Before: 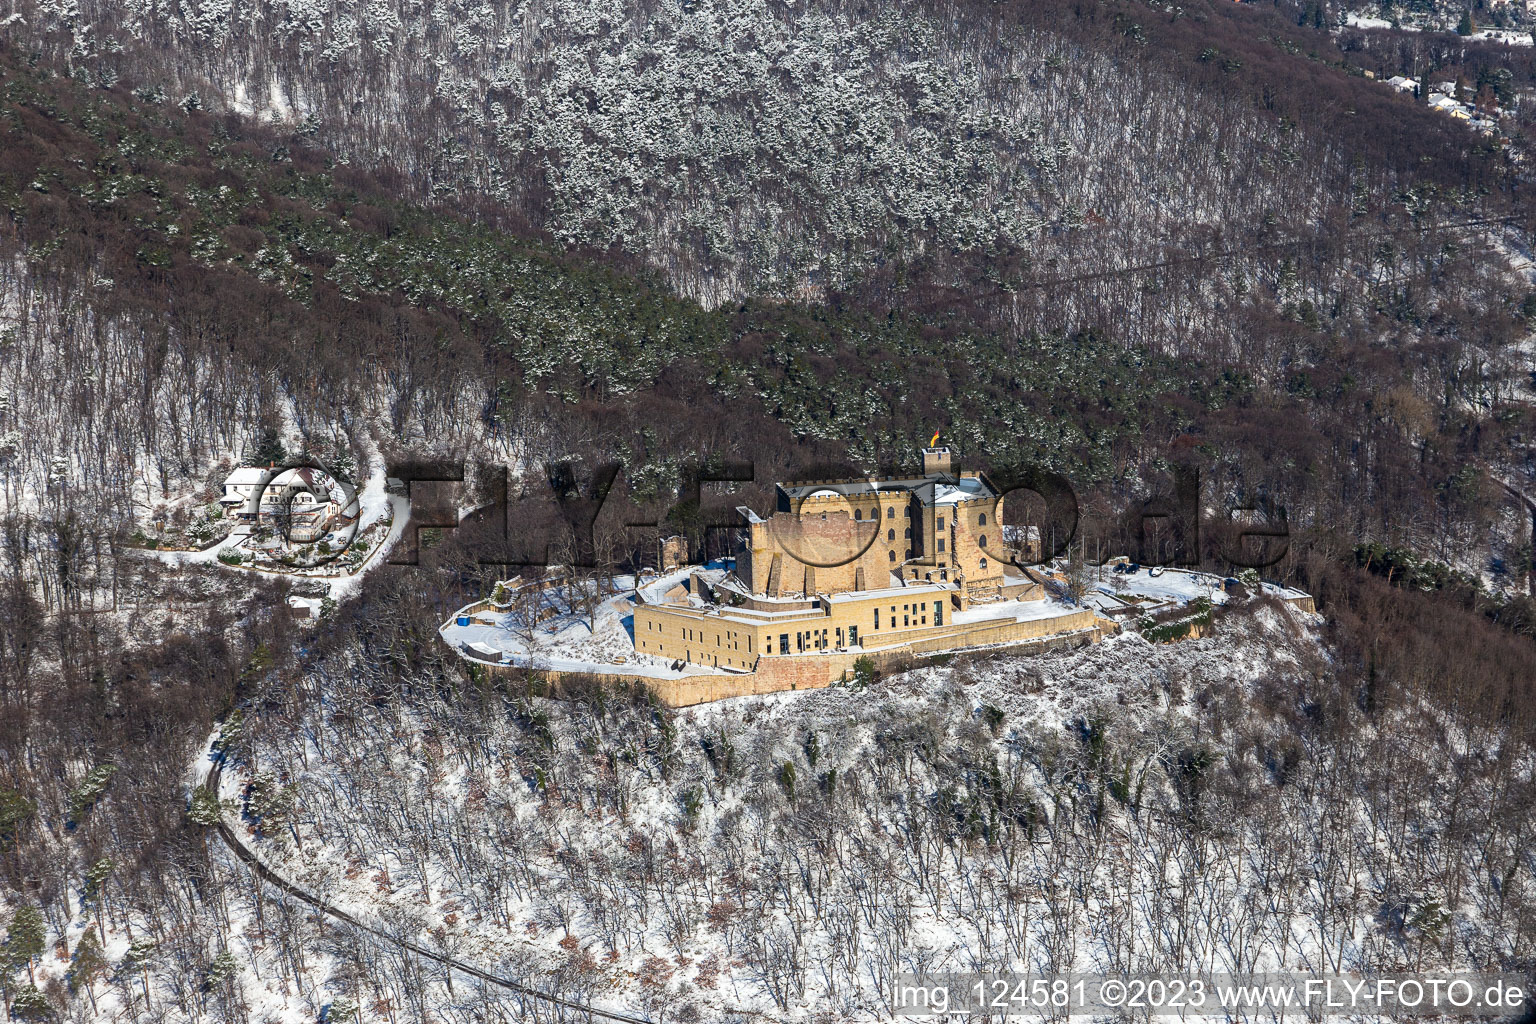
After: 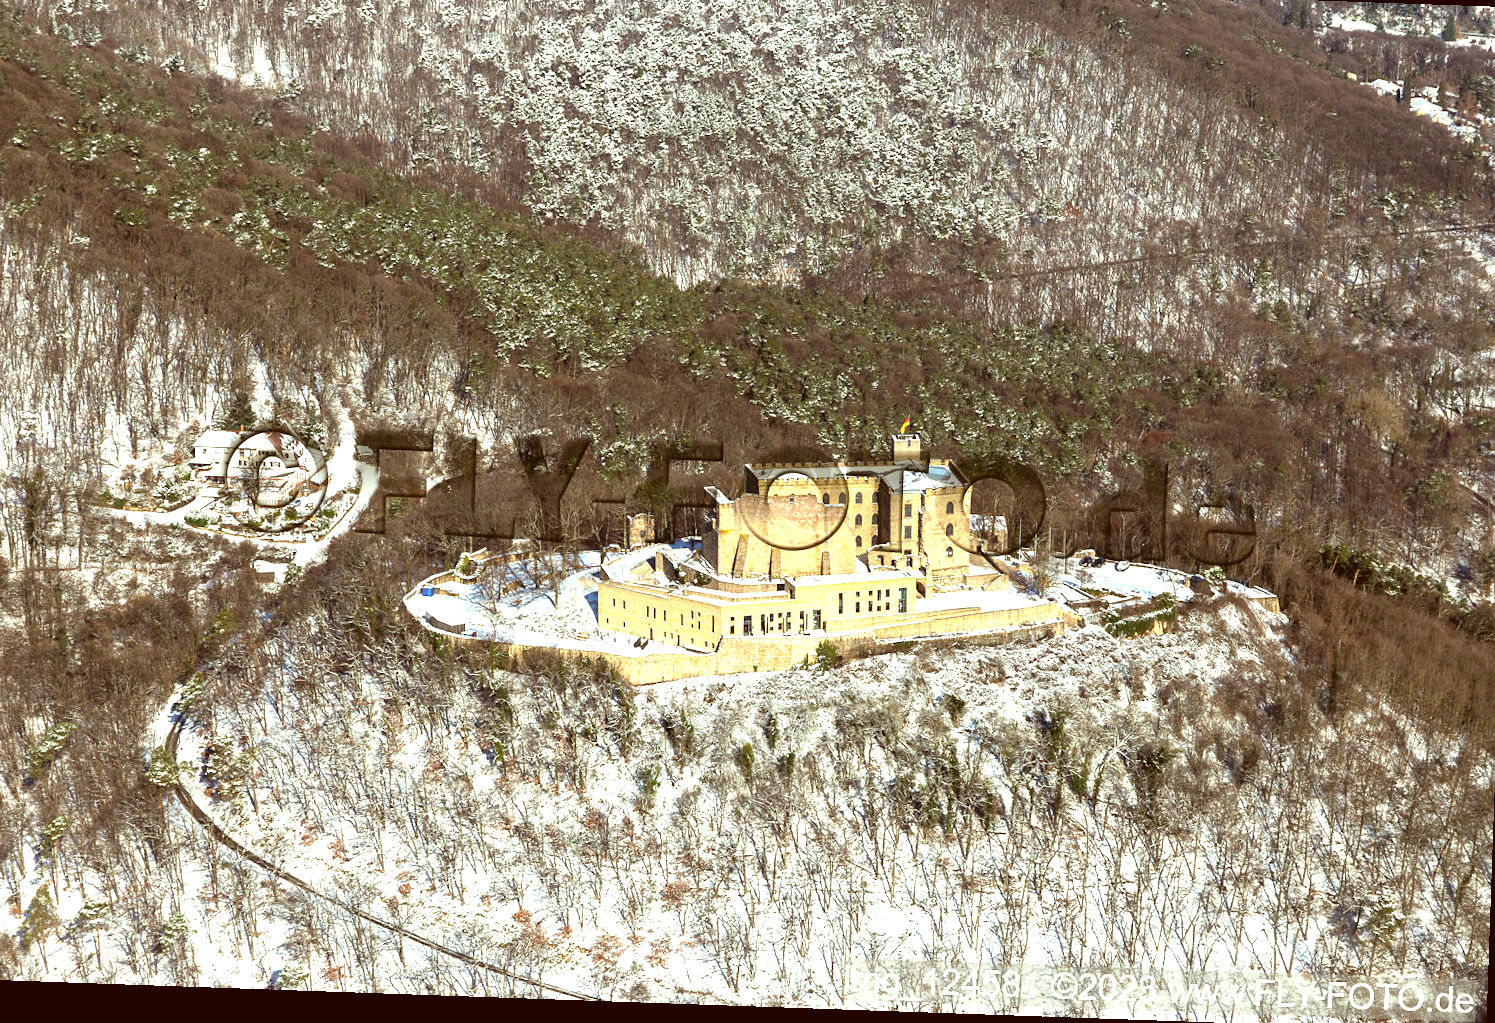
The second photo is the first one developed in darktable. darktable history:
crop and rotate: angle -2°, left 3.164%, top 4.268%, right 1.635%, bottom 0.728%
exposure: black level correction -0.002, exposure 1.11 EV, compensate exposure bias true, compensate highlight preservation false
color correction: highlights a* -6.13, highlights b* 9.15, shadows a* 10.07, shadows b* 23.2
